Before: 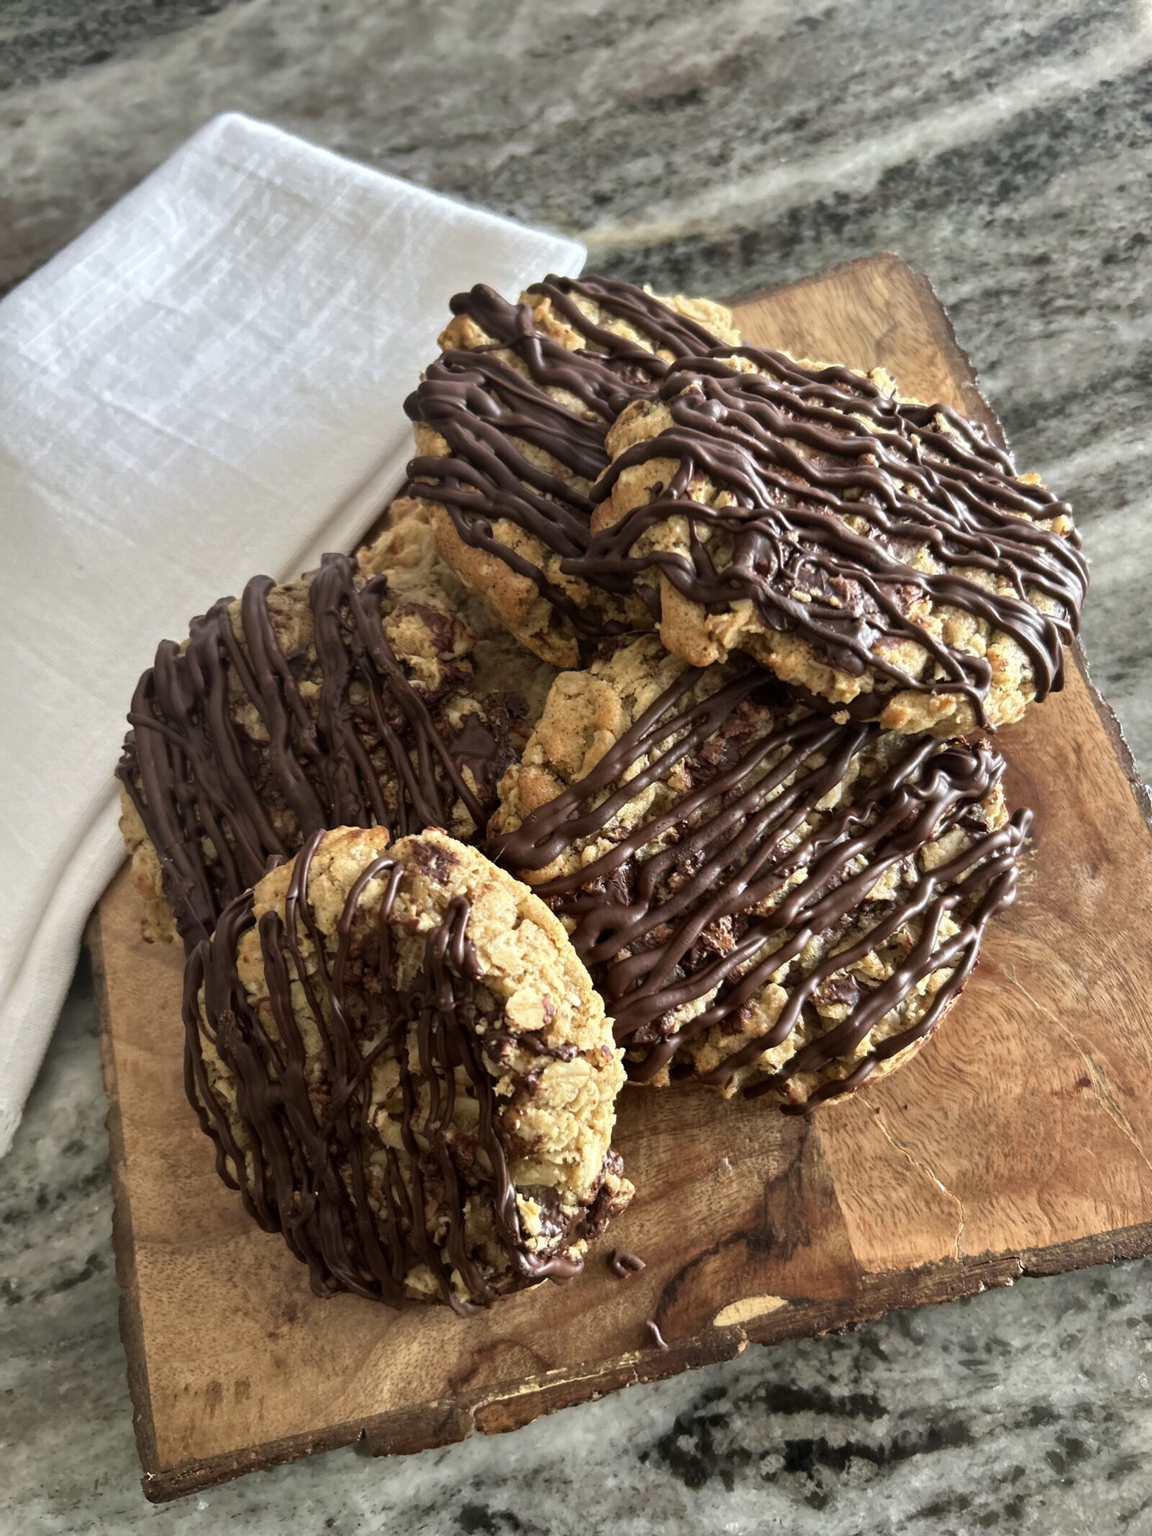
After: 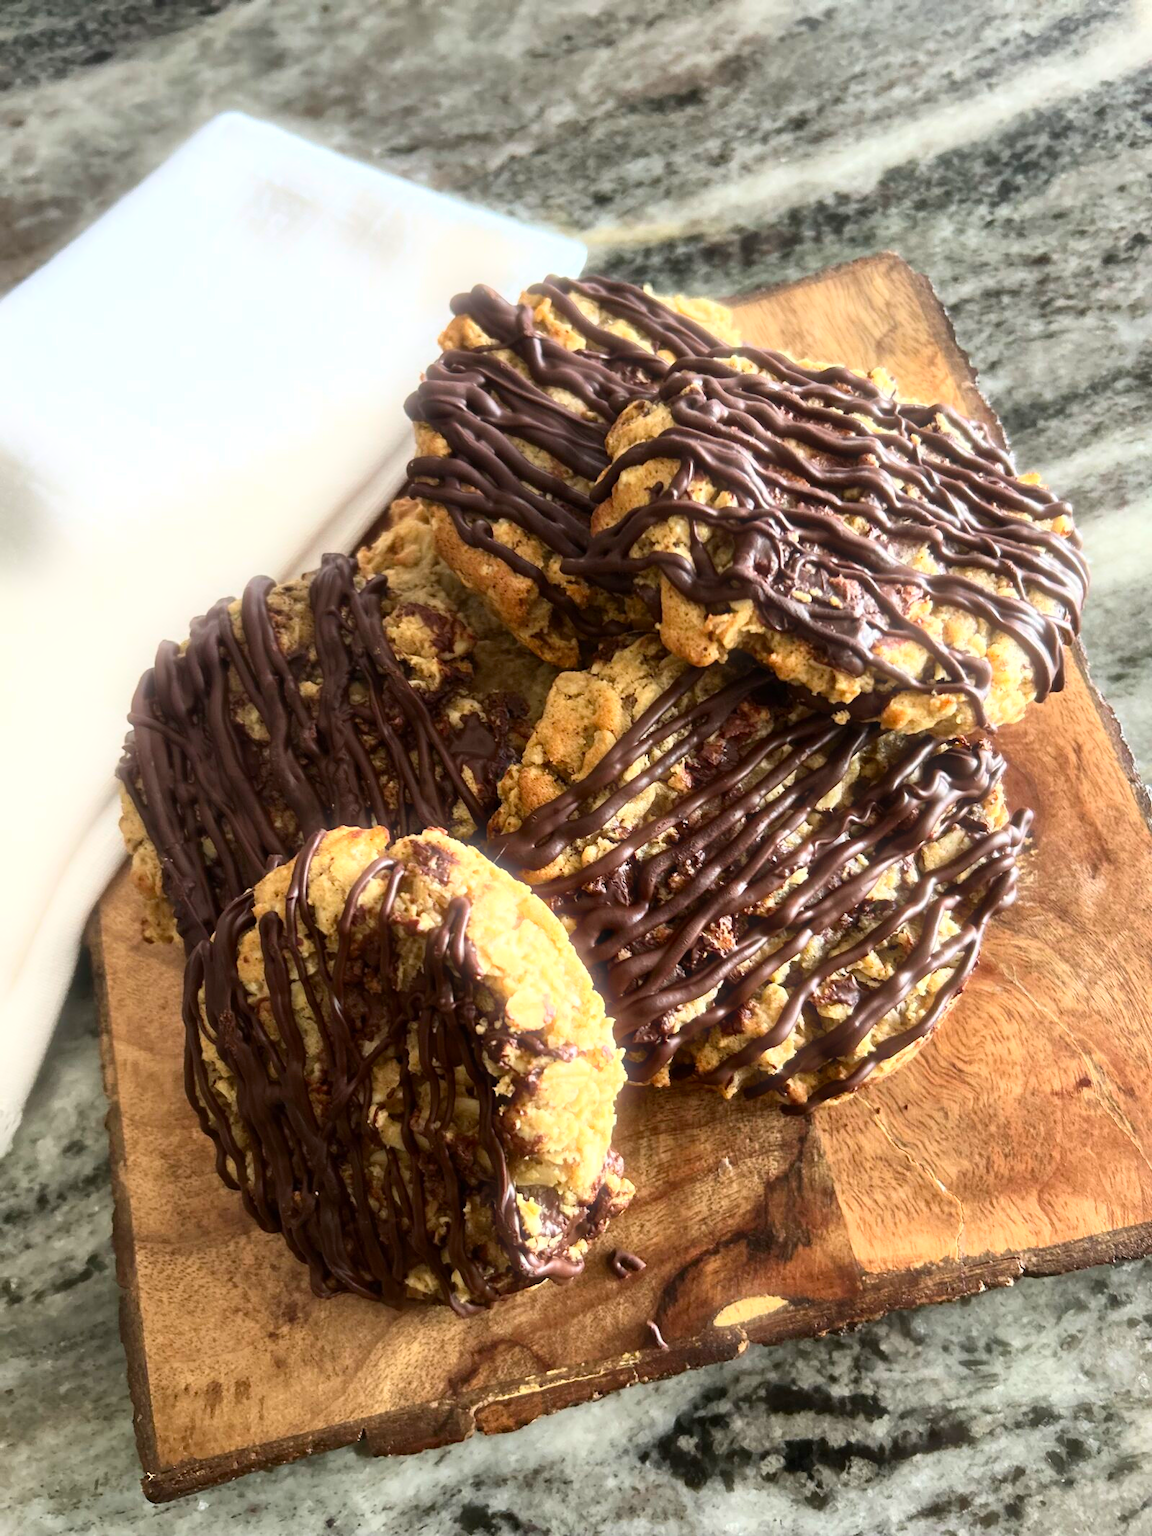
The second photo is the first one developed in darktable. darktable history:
contrast brightness saturation: contrast 0.23, brightness 0.1, saturation 0.29
bloom: size 5%, threshold 95%, strength 15%
